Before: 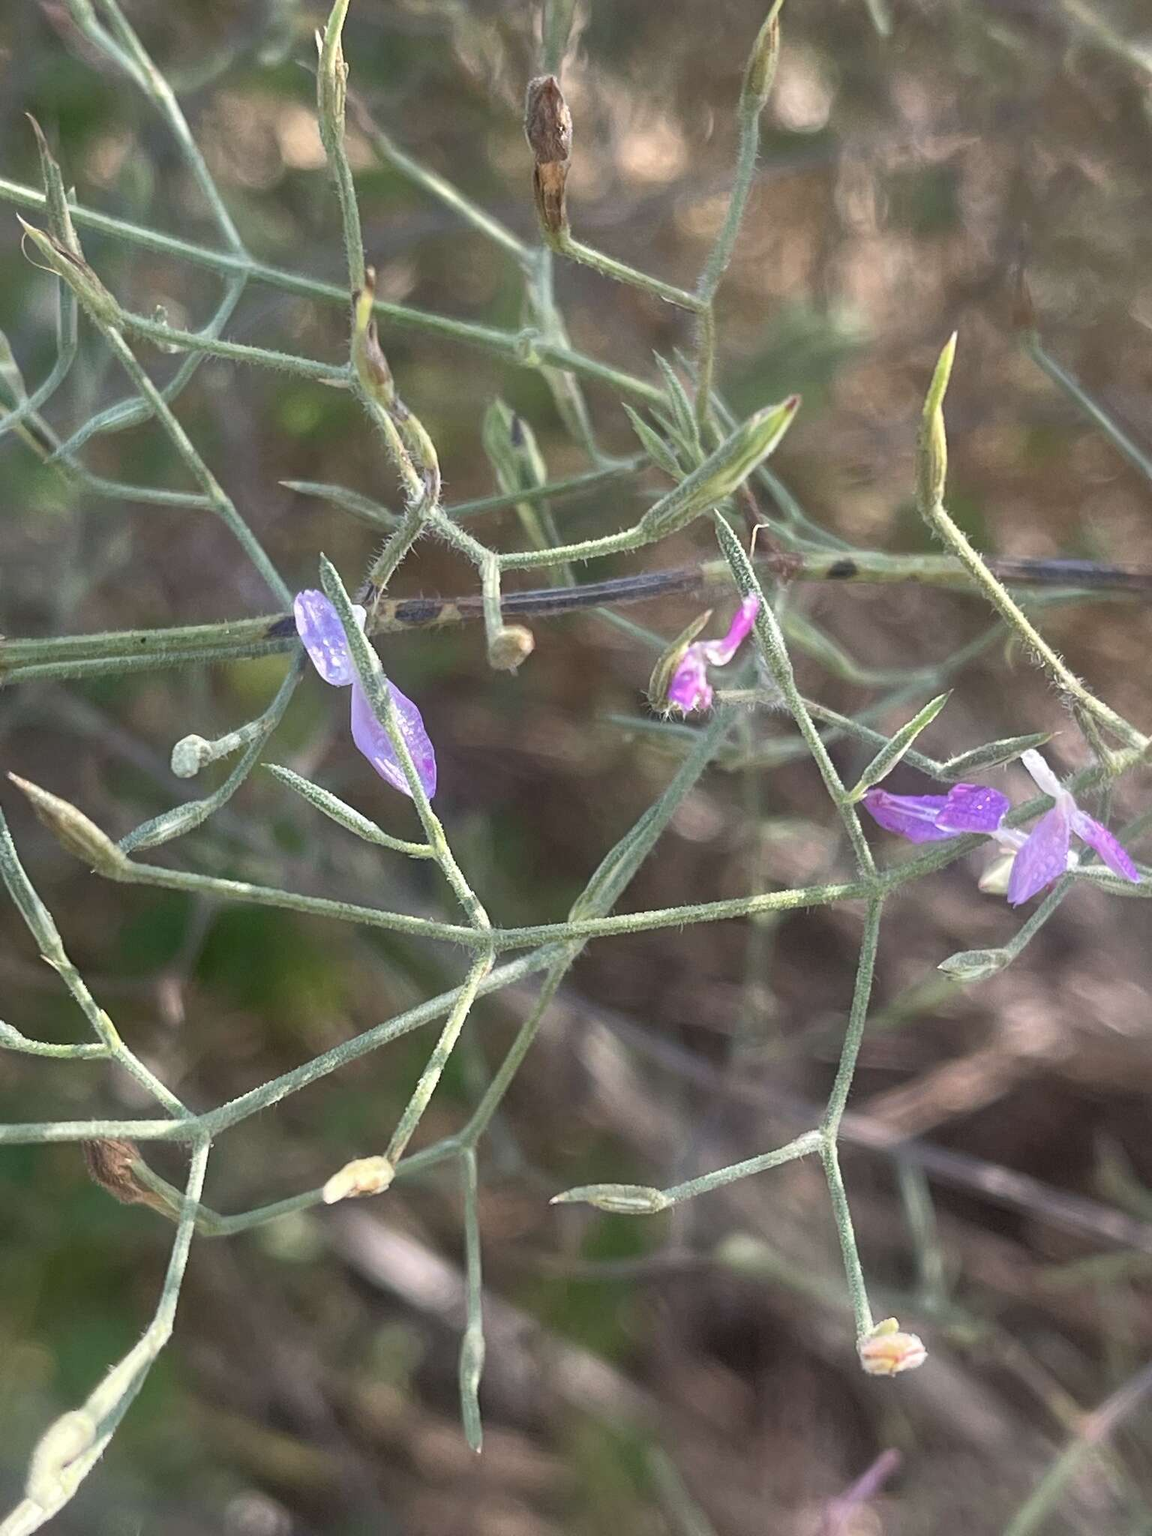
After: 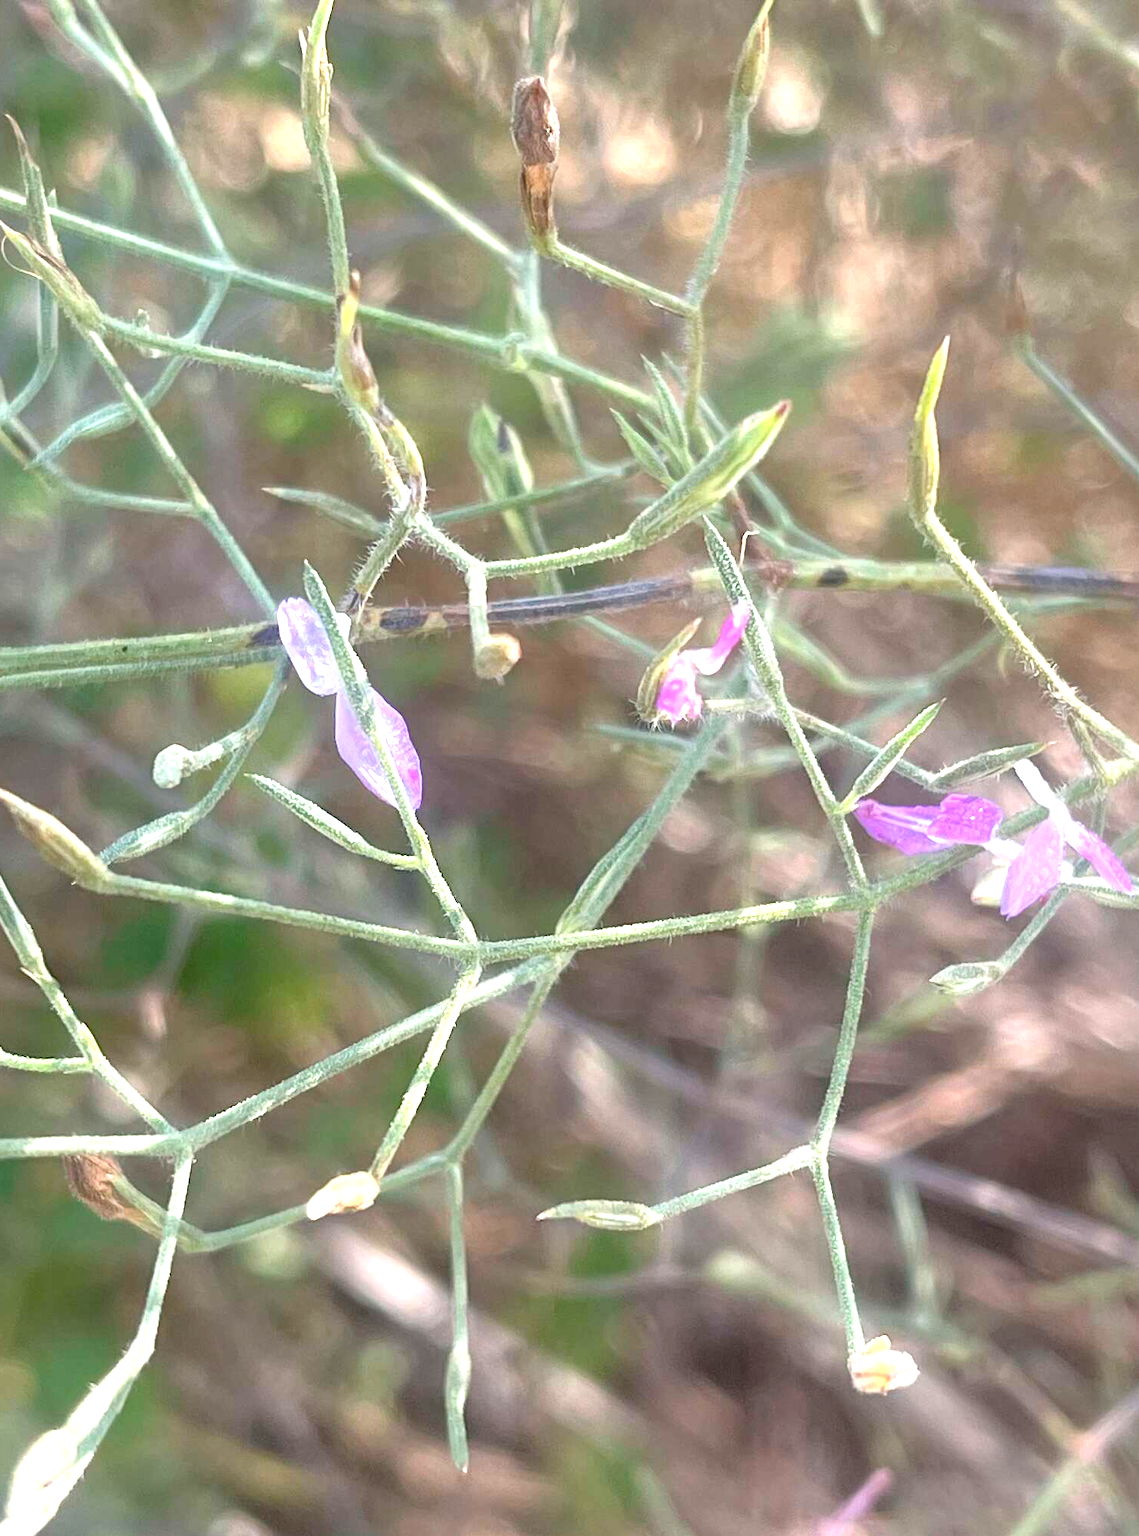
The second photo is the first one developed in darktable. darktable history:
exposure: black level correction 0, exposure 1.2 EV, compensate highlight preservation false
crop and rotate: left 1.774%, right 0.633%, bottom 1.28%
color balance rgb: contrast -10%
